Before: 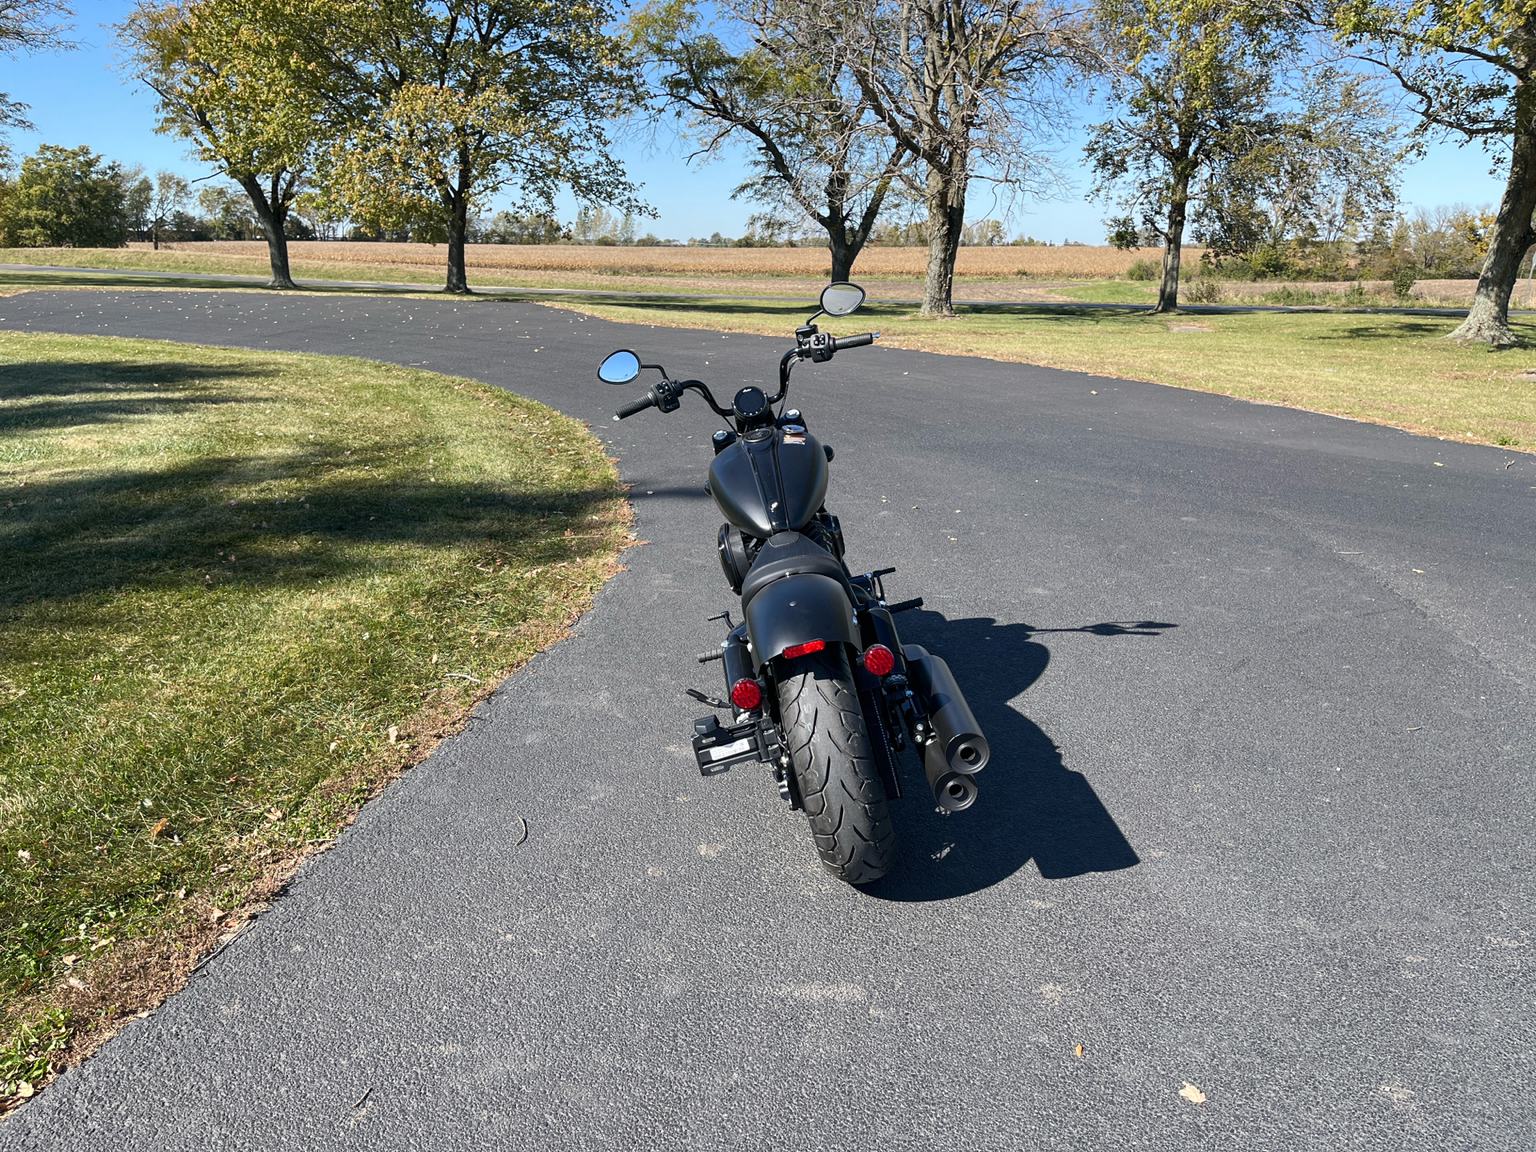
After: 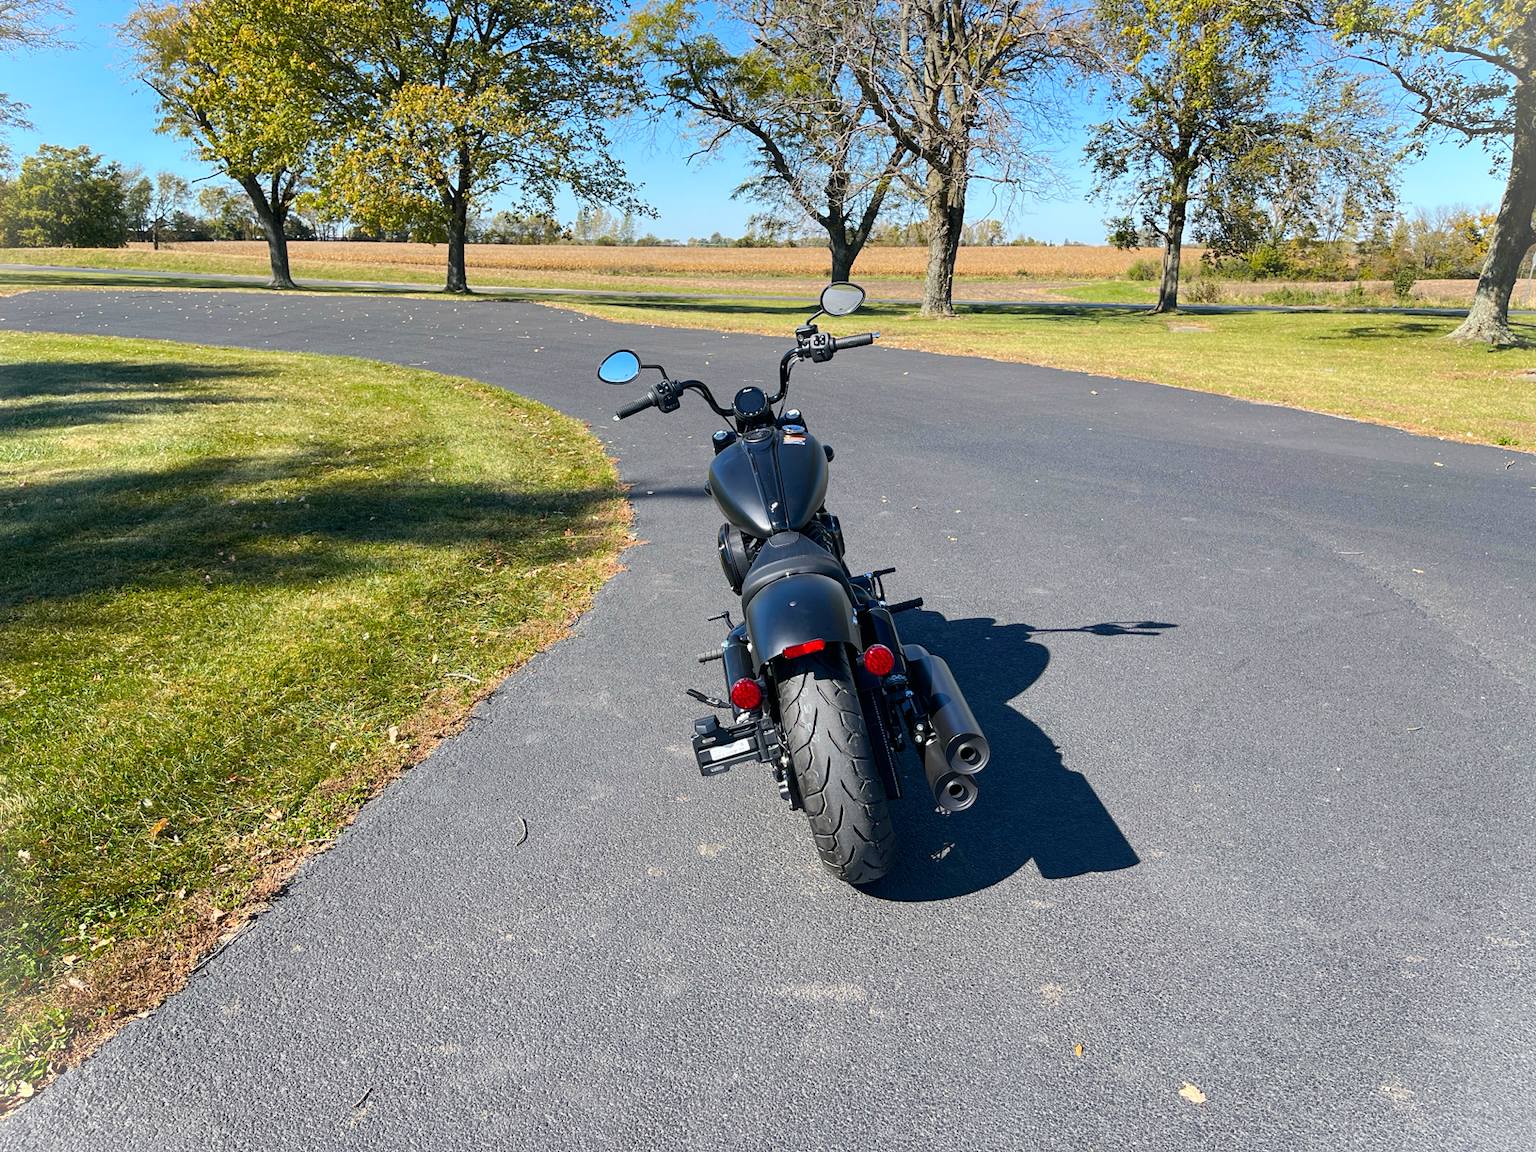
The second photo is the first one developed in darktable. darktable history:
color balance rgb: perceptual saturation grading › global saturation 25%, perceptual brilliance grading › mid-tones 10%, perceptual brilliance grading › shadows 15%, global vibrance 20%
vignetting: fall-off start 100%, brightness 0.3, saturation 0
